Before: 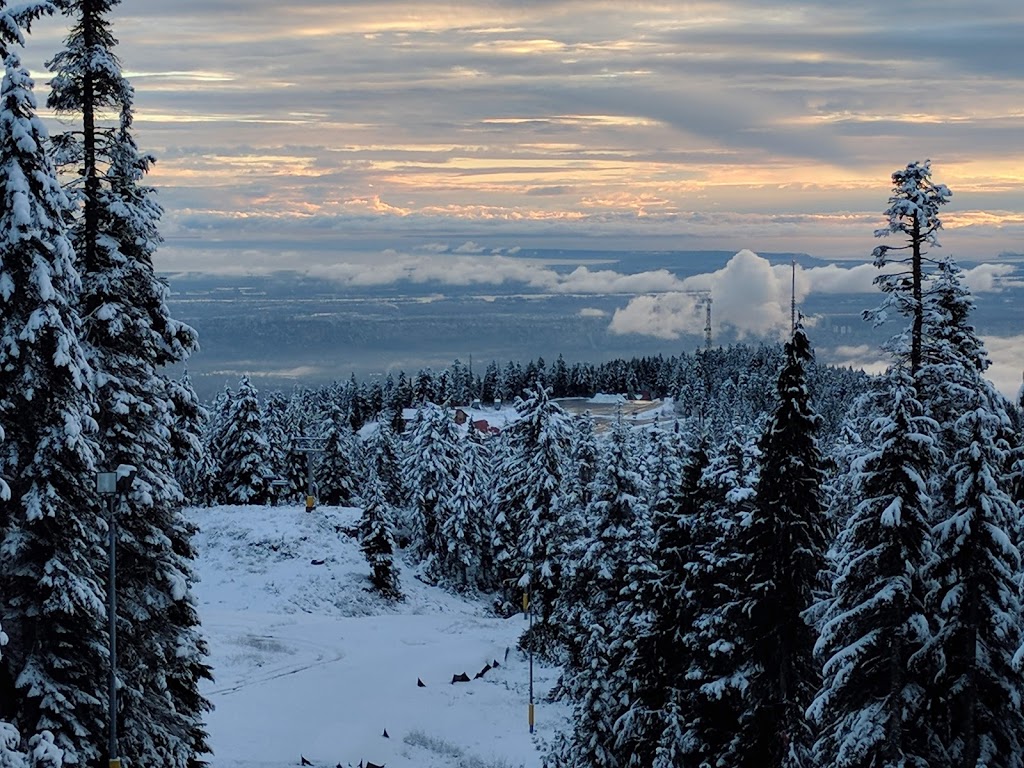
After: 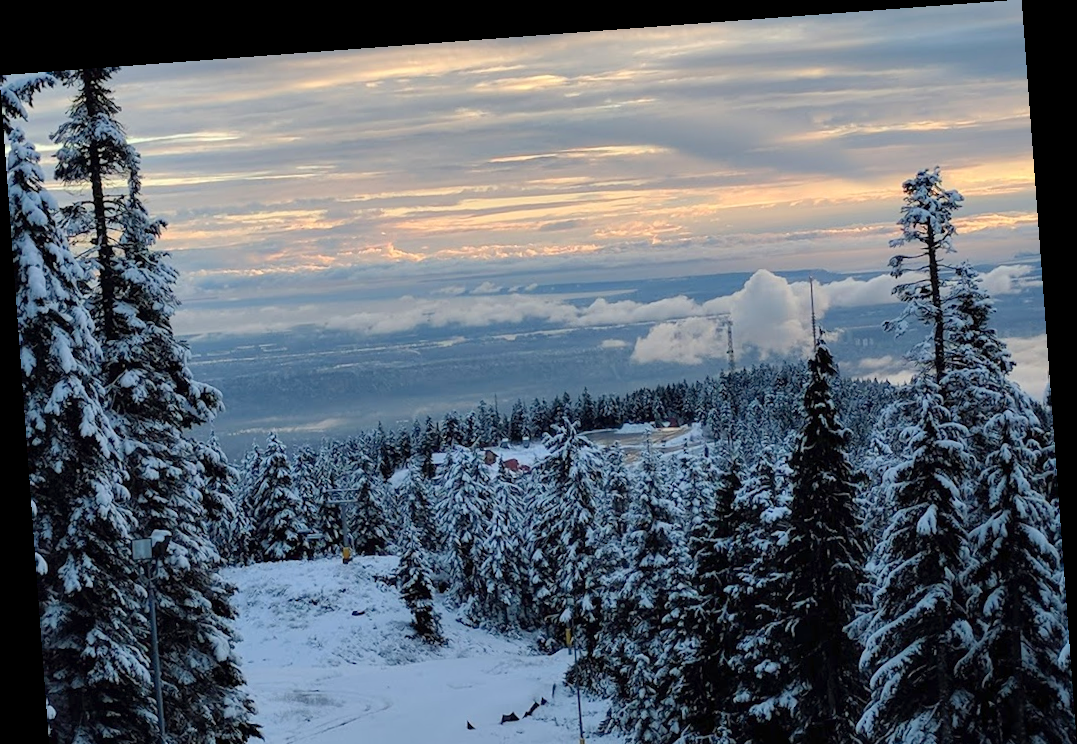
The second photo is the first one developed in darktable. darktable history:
levels: levels [0, 0.478, 1]
crop and rotate: top 0%, bottom 11.49%
rotate and perspective: rotation -4.25°, automatic cropping off
